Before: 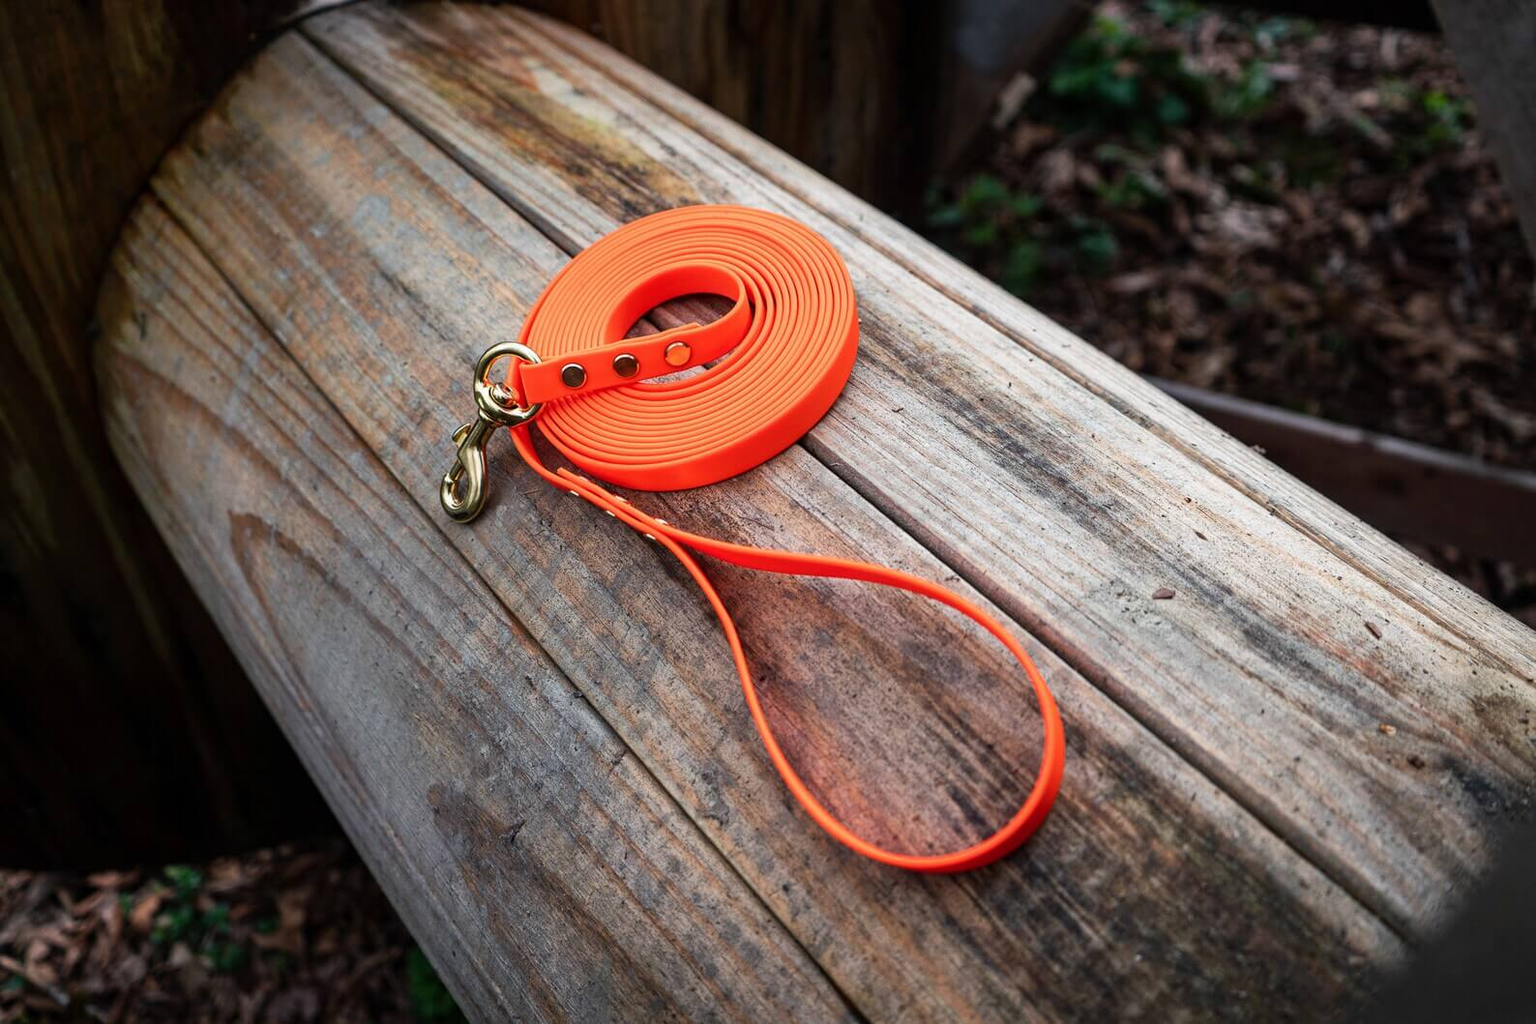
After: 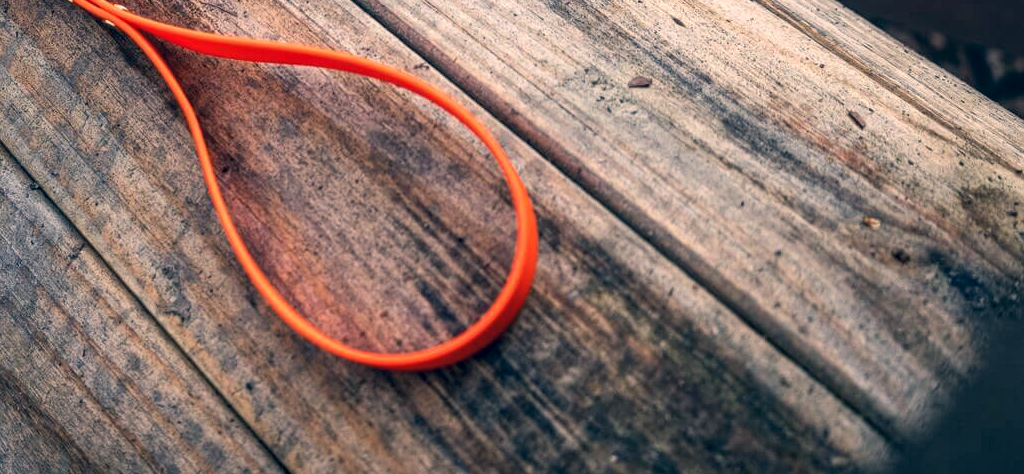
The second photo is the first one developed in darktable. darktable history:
shadows and highlights: shadows 30.86, highlights 0, soften with gaussian
local contrast: on, module defaults
crop and rotate: left 35.509%, top 50.238%, bottom 4.934%
color correction: highlights a* 10.32, highlights b* 14.66, shadows a* -9.59, shadows b* -15.02
